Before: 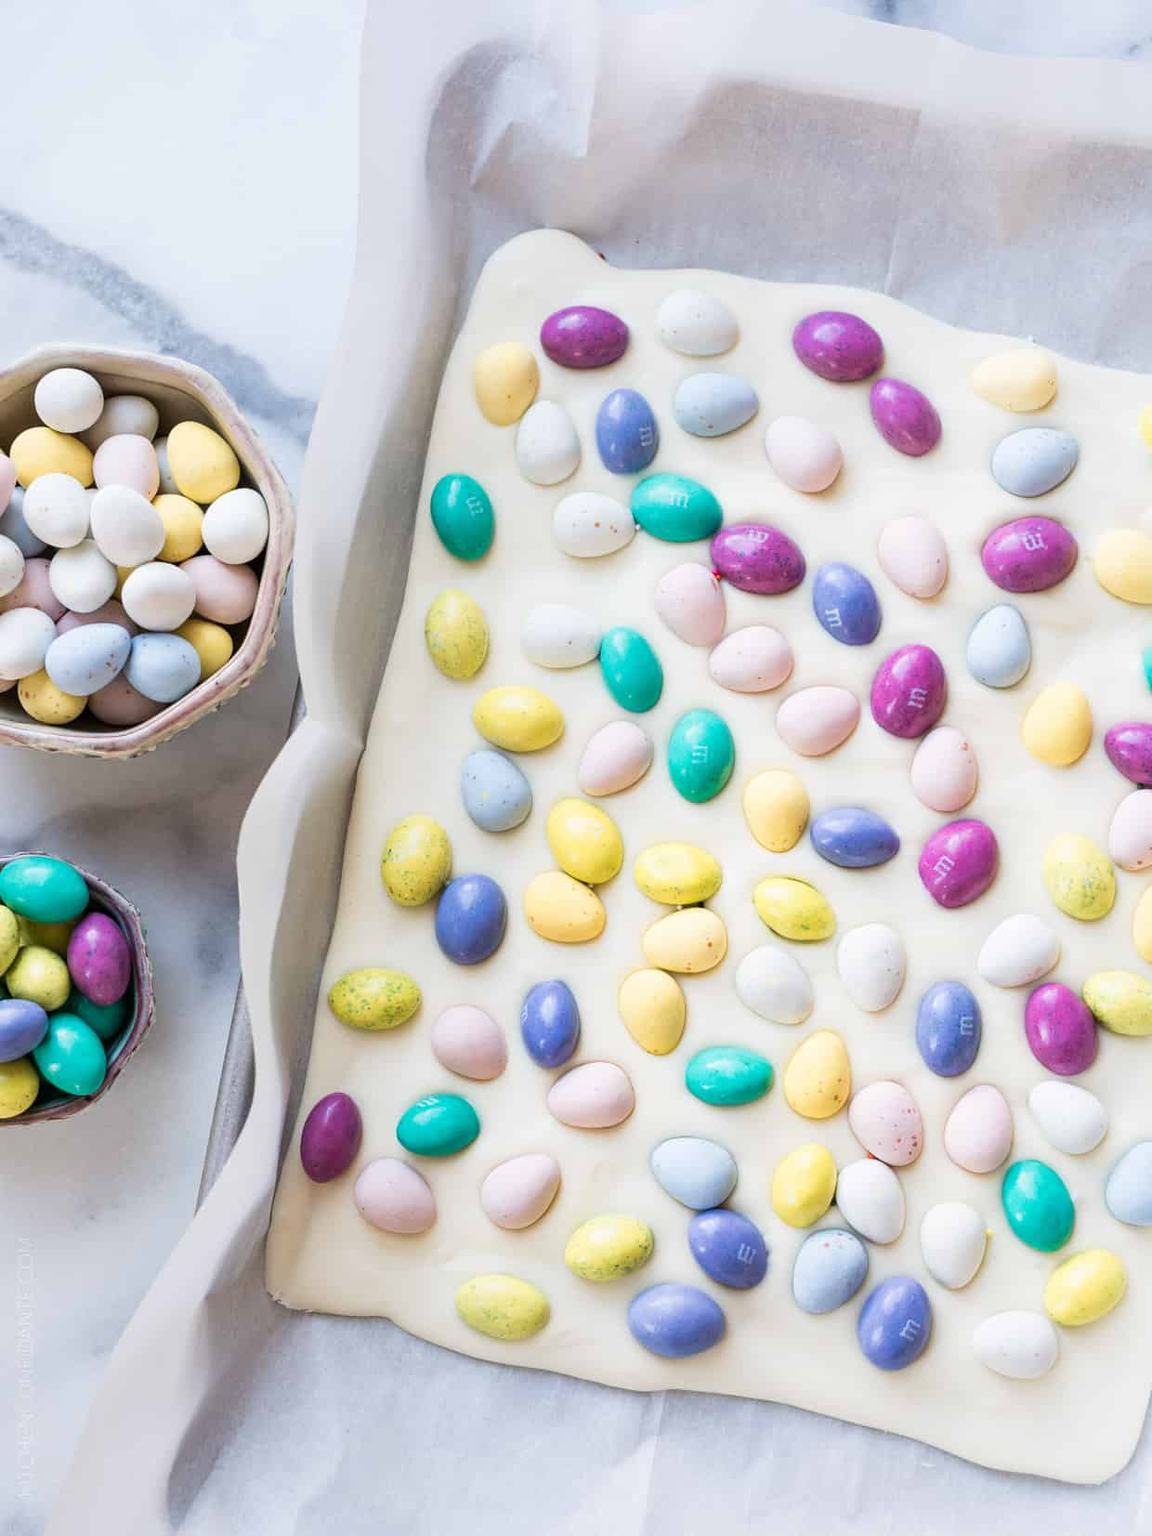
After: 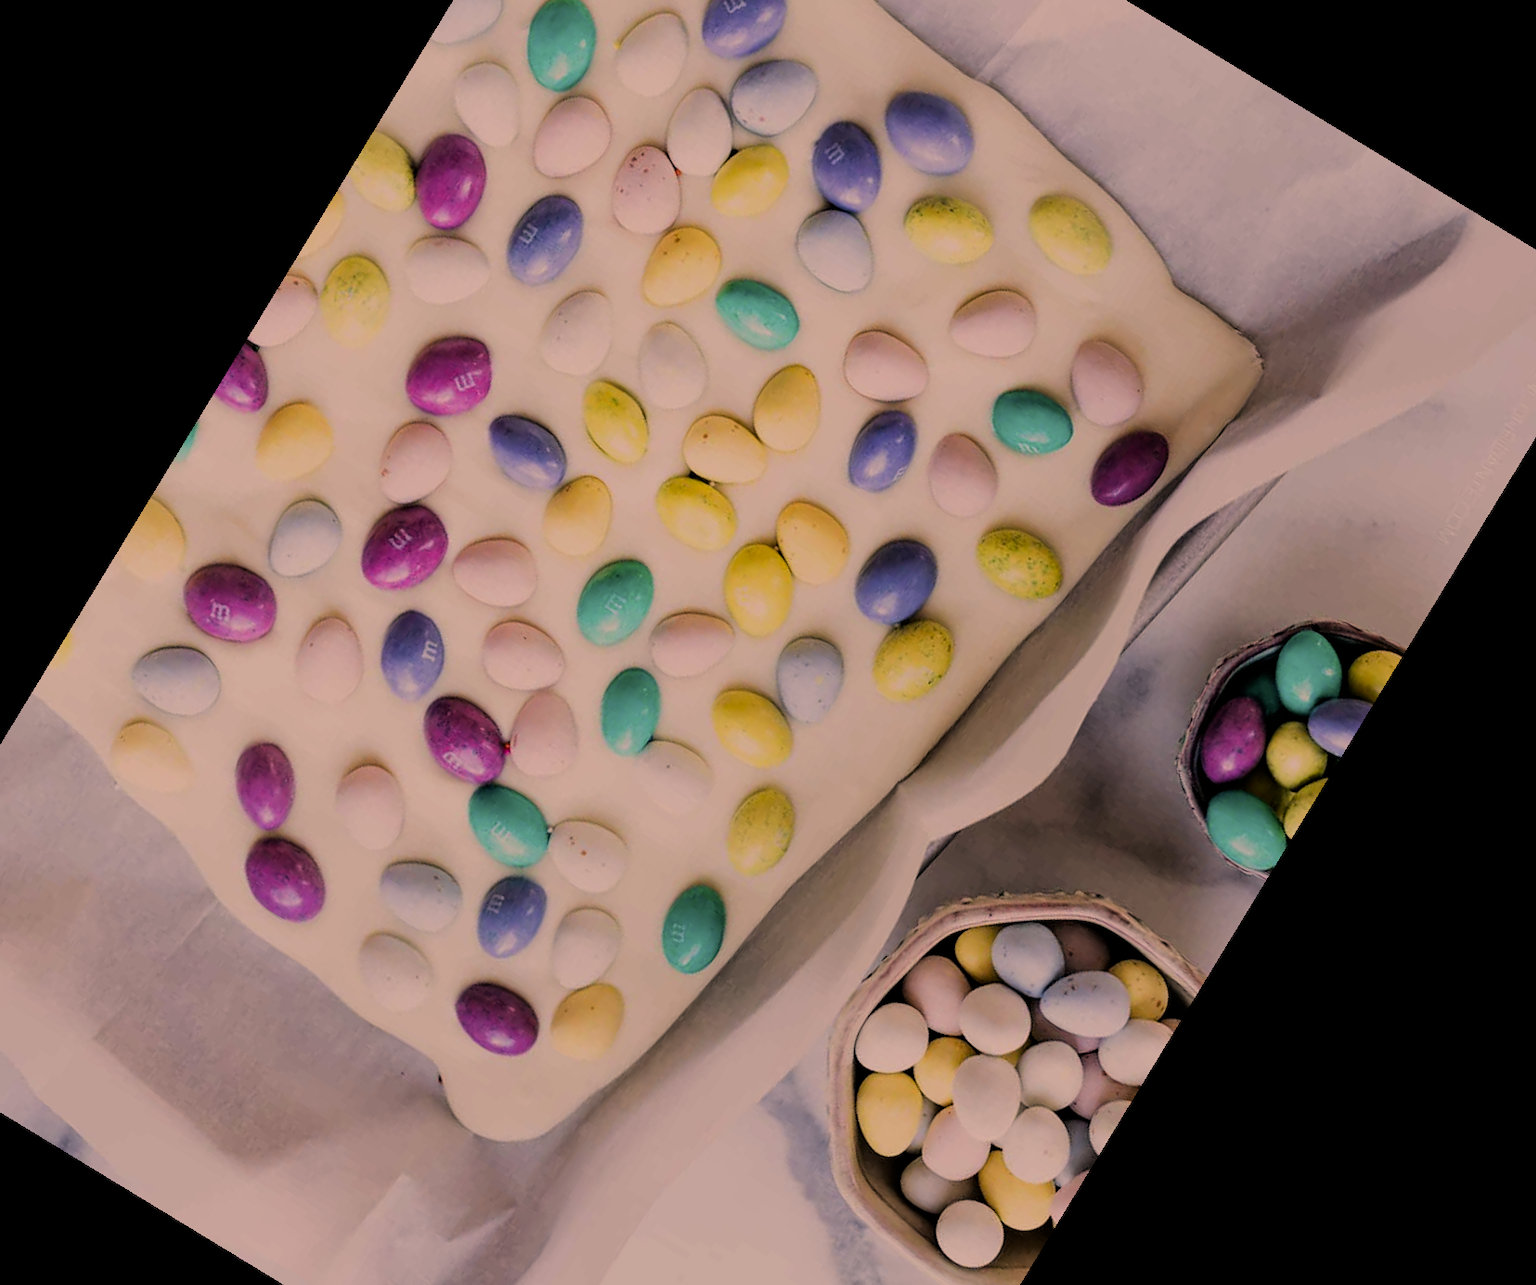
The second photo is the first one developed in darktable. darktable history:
exposure: exposure -1 EV, compensate highlight preservation false
color correction: highlights a* 17.88, highlights b* 18.79
crop and rotate: angle 148.68°, left 9.111%, top 15.603%, right 4.588%, bottom 17.041%
filmic rgb: black relative exposure -5 EV, hardness 2.88, contrast 1.2, highlights saturation mix -30%
